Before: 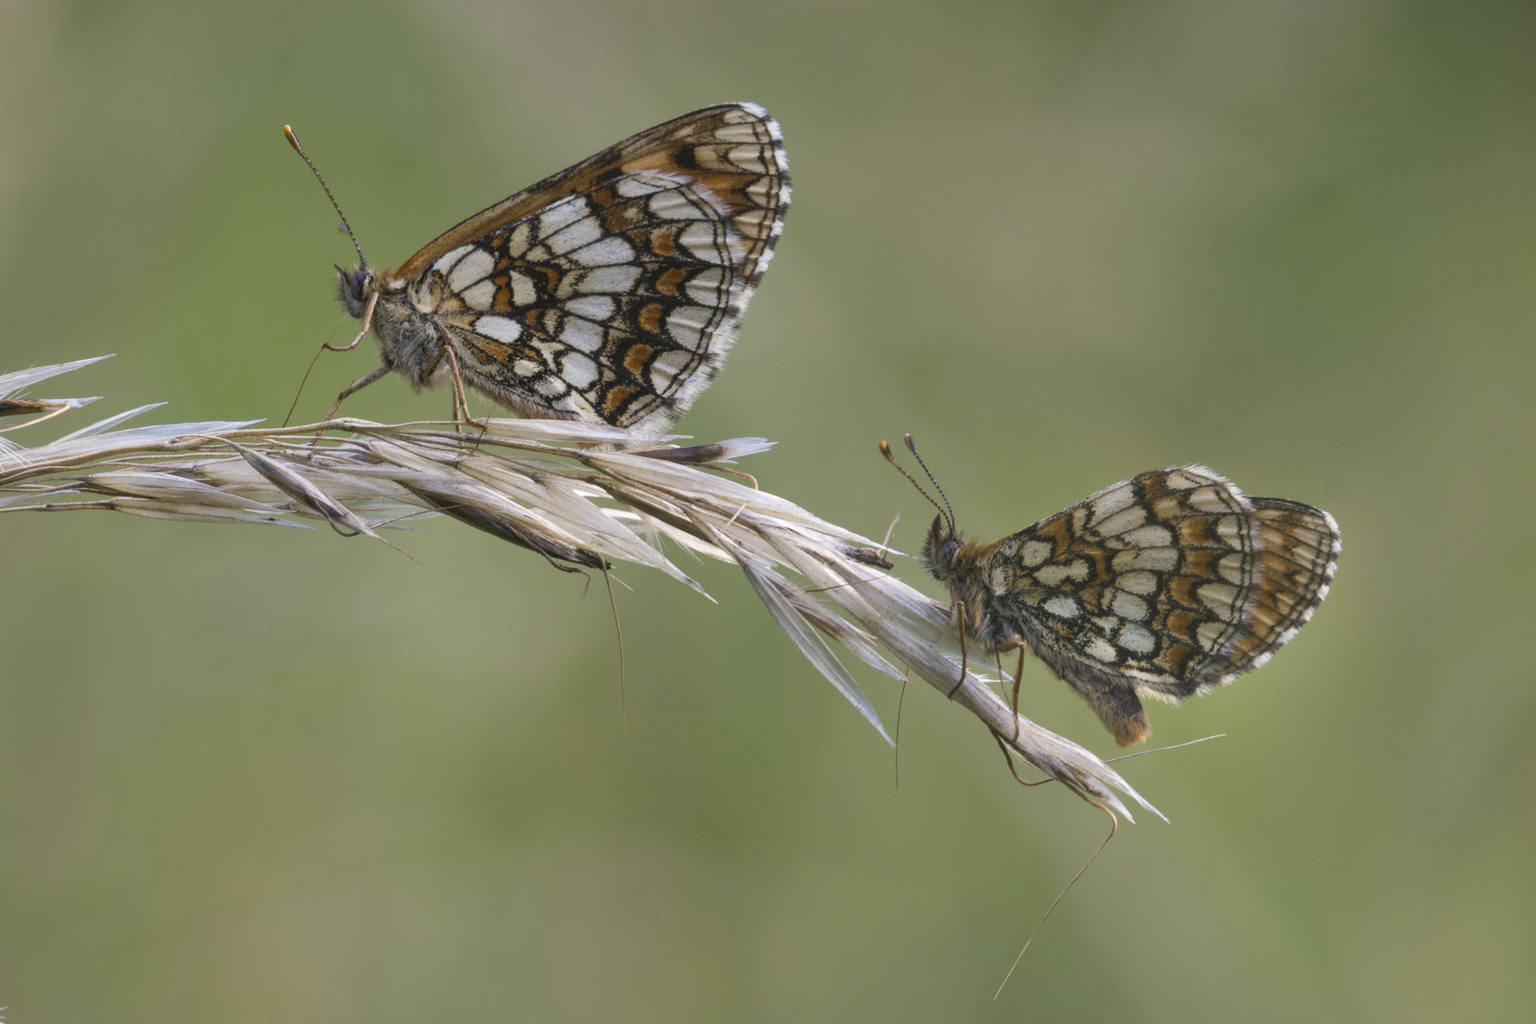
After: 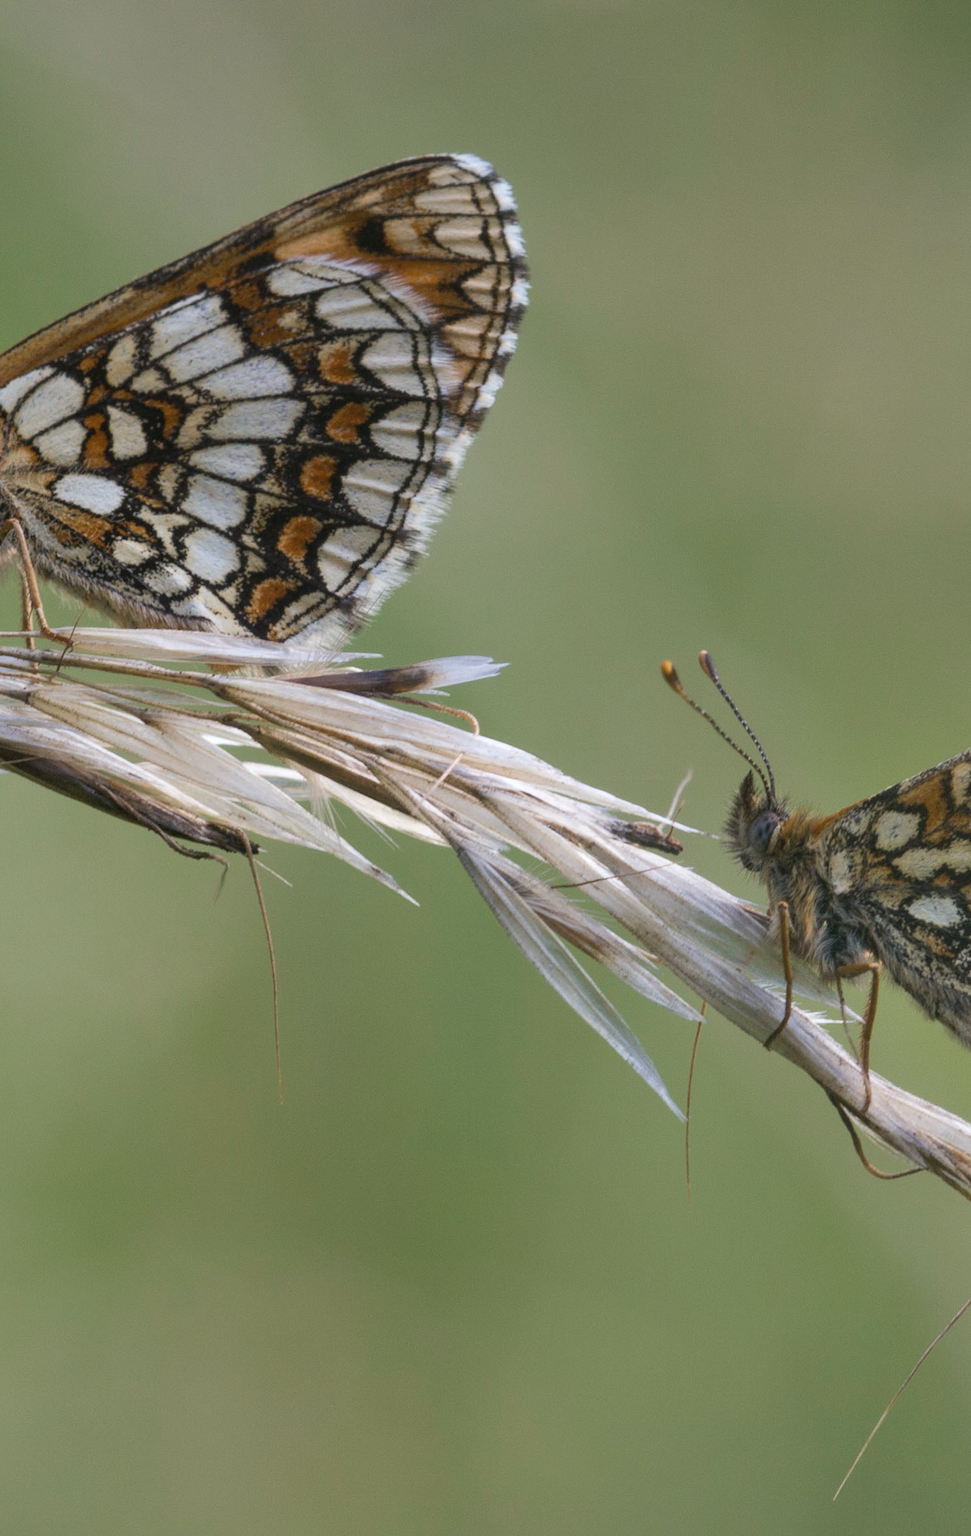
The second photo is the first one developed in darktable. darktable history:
white balance: red 0.986, blue 1.01
crop: left 28.583%, right 29.231%
